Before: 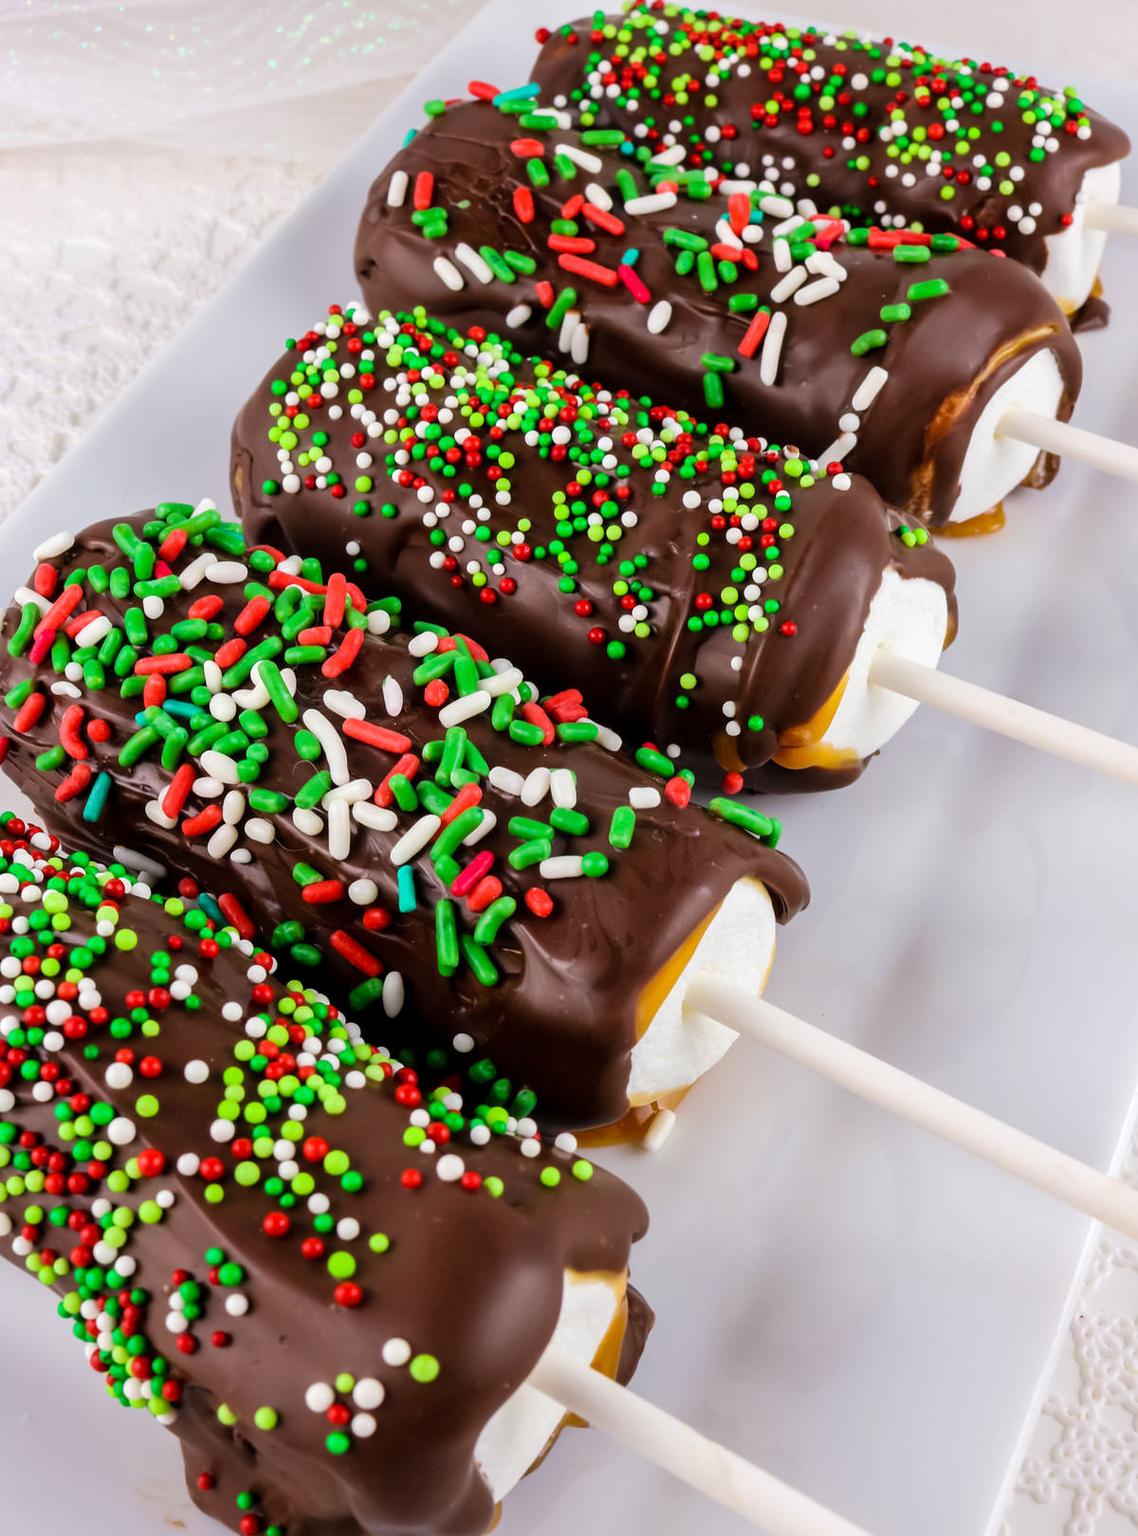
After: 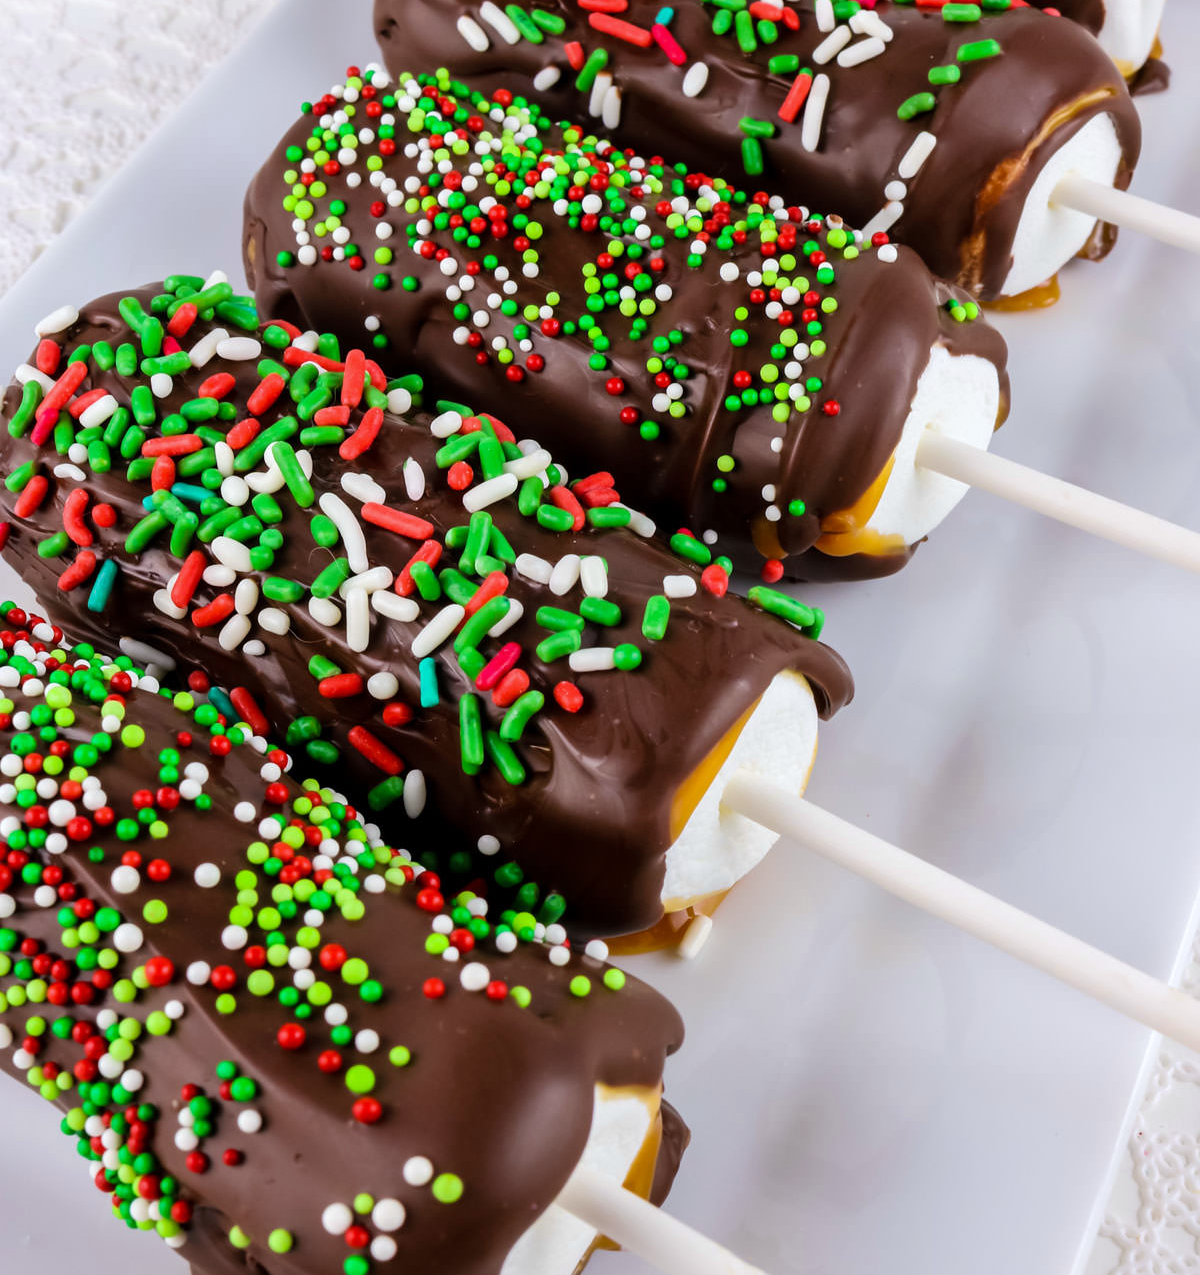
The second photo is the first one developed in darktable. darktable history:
white balance: red 0.982, blue 1.018
crop and rotate: top 15.774%, bottom 5.506%
